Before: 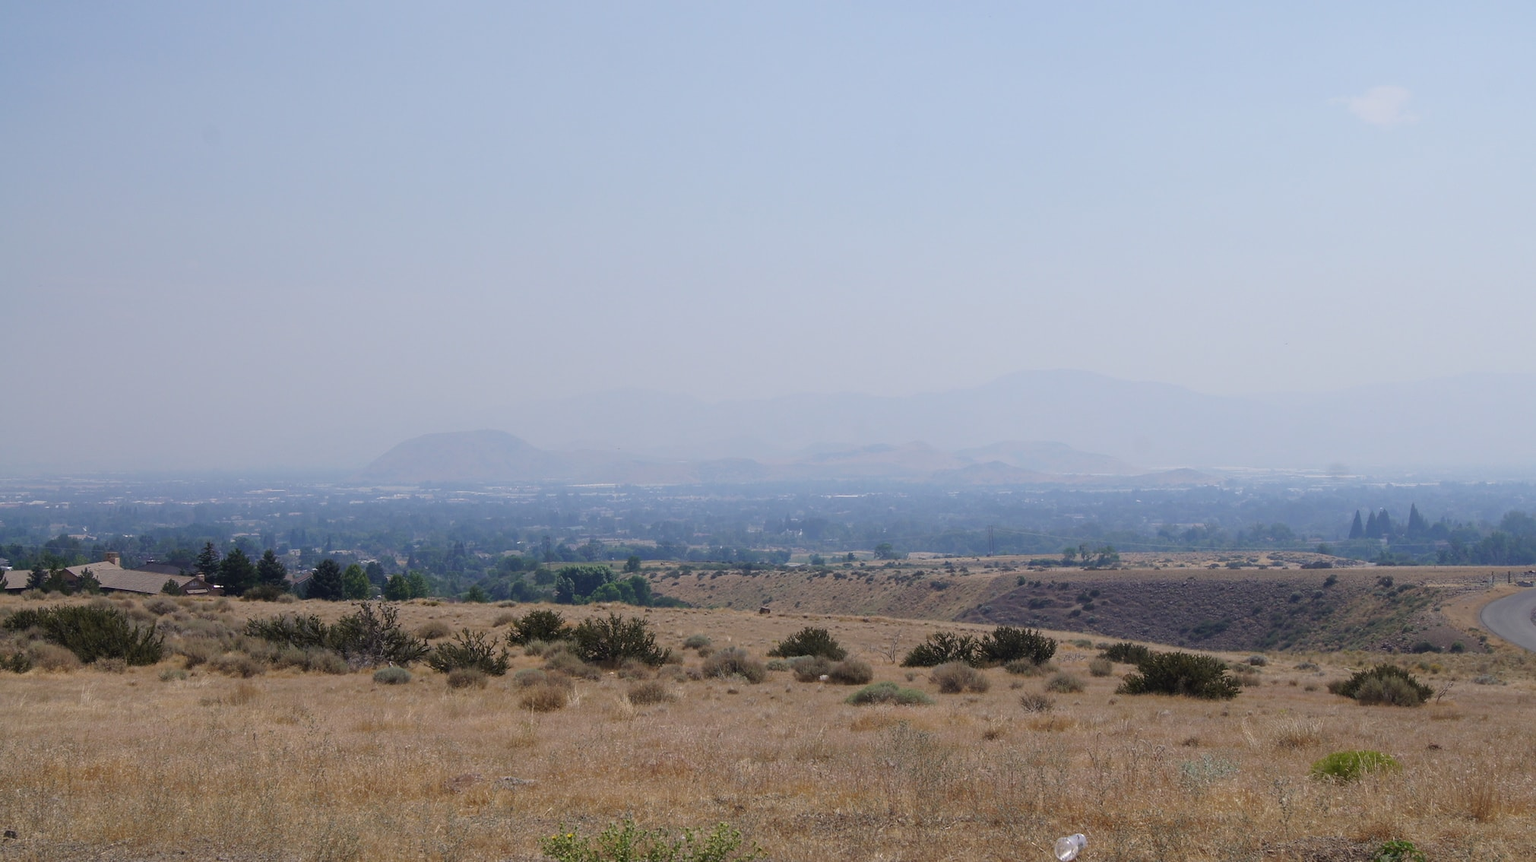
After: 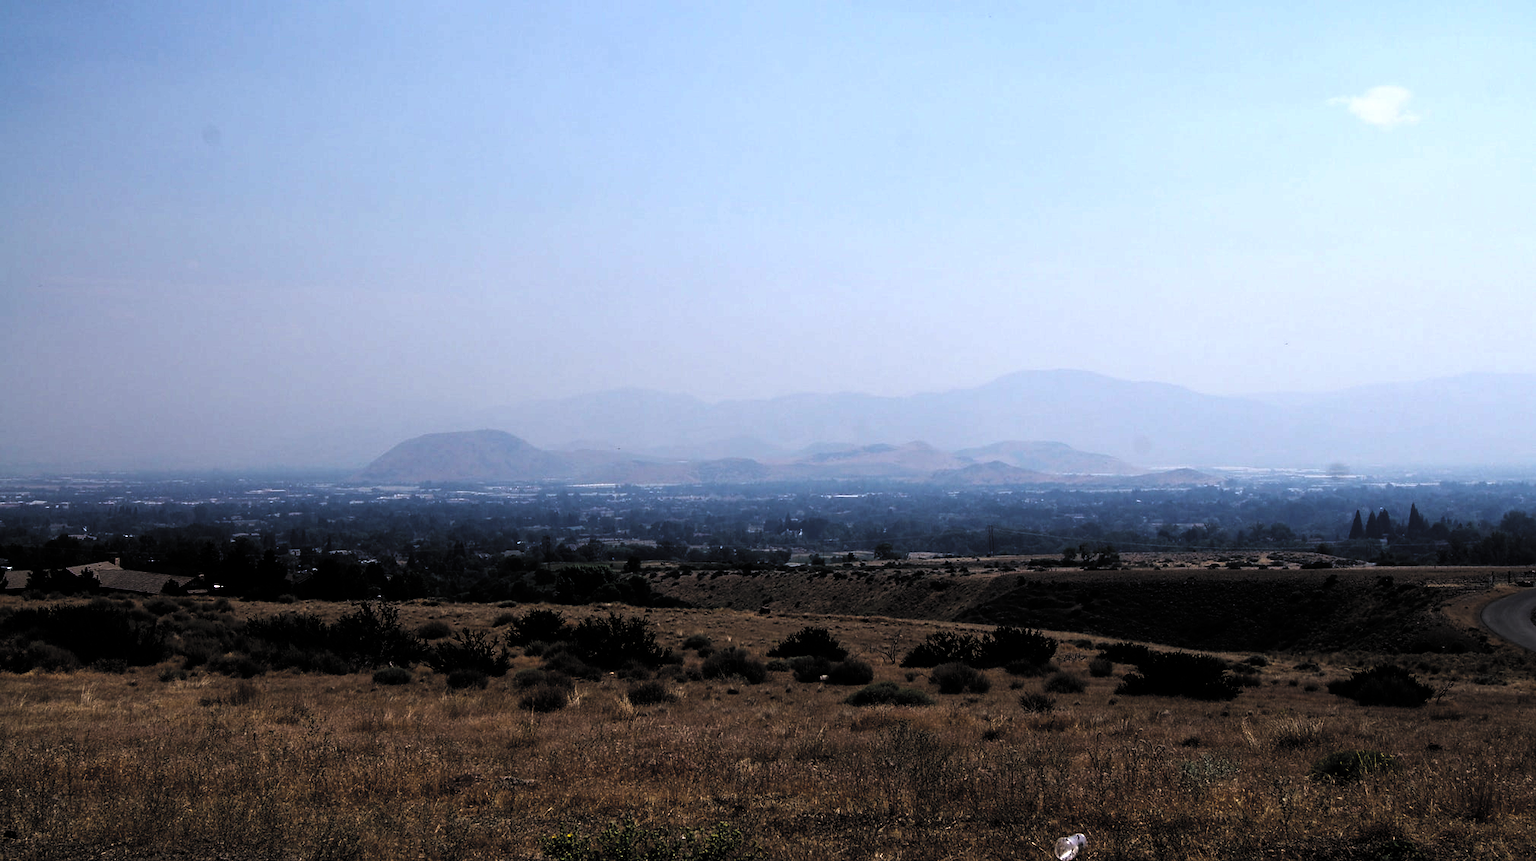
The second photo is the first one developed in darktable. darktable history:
base curve: curves: ch0 [(0, 0.036) (0.083, 0.04) (0.804, 1)], preserve colors none
levels: mode automatic, black 0.023%, white 99.97%, levels [0.062, 0.494, 0.925]
